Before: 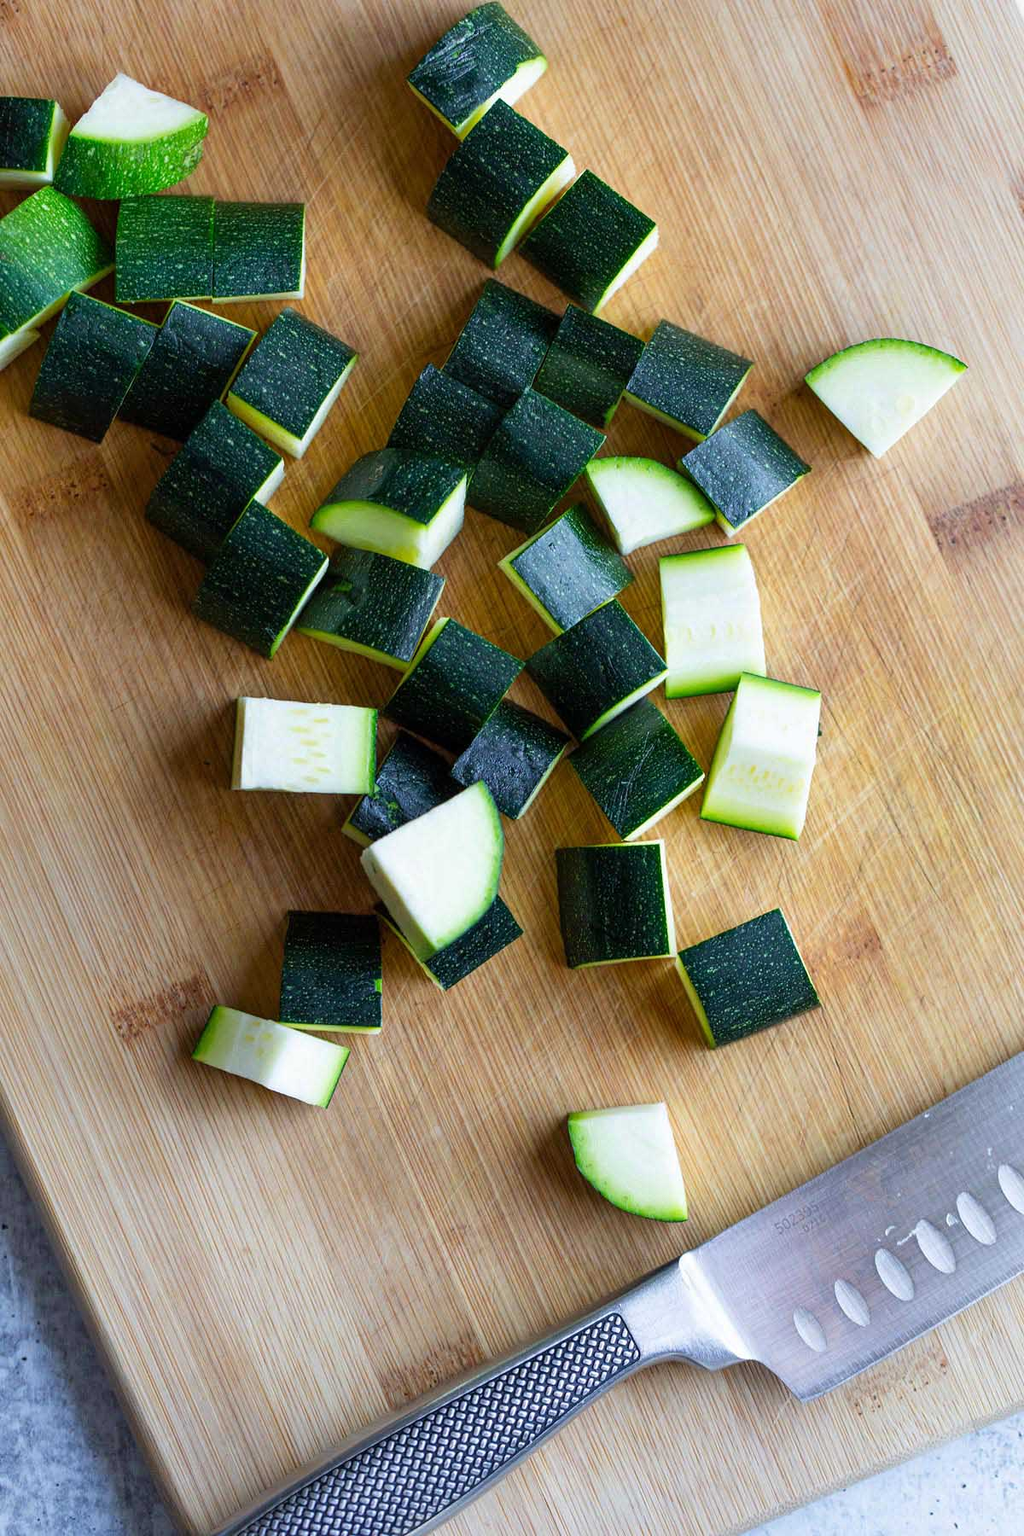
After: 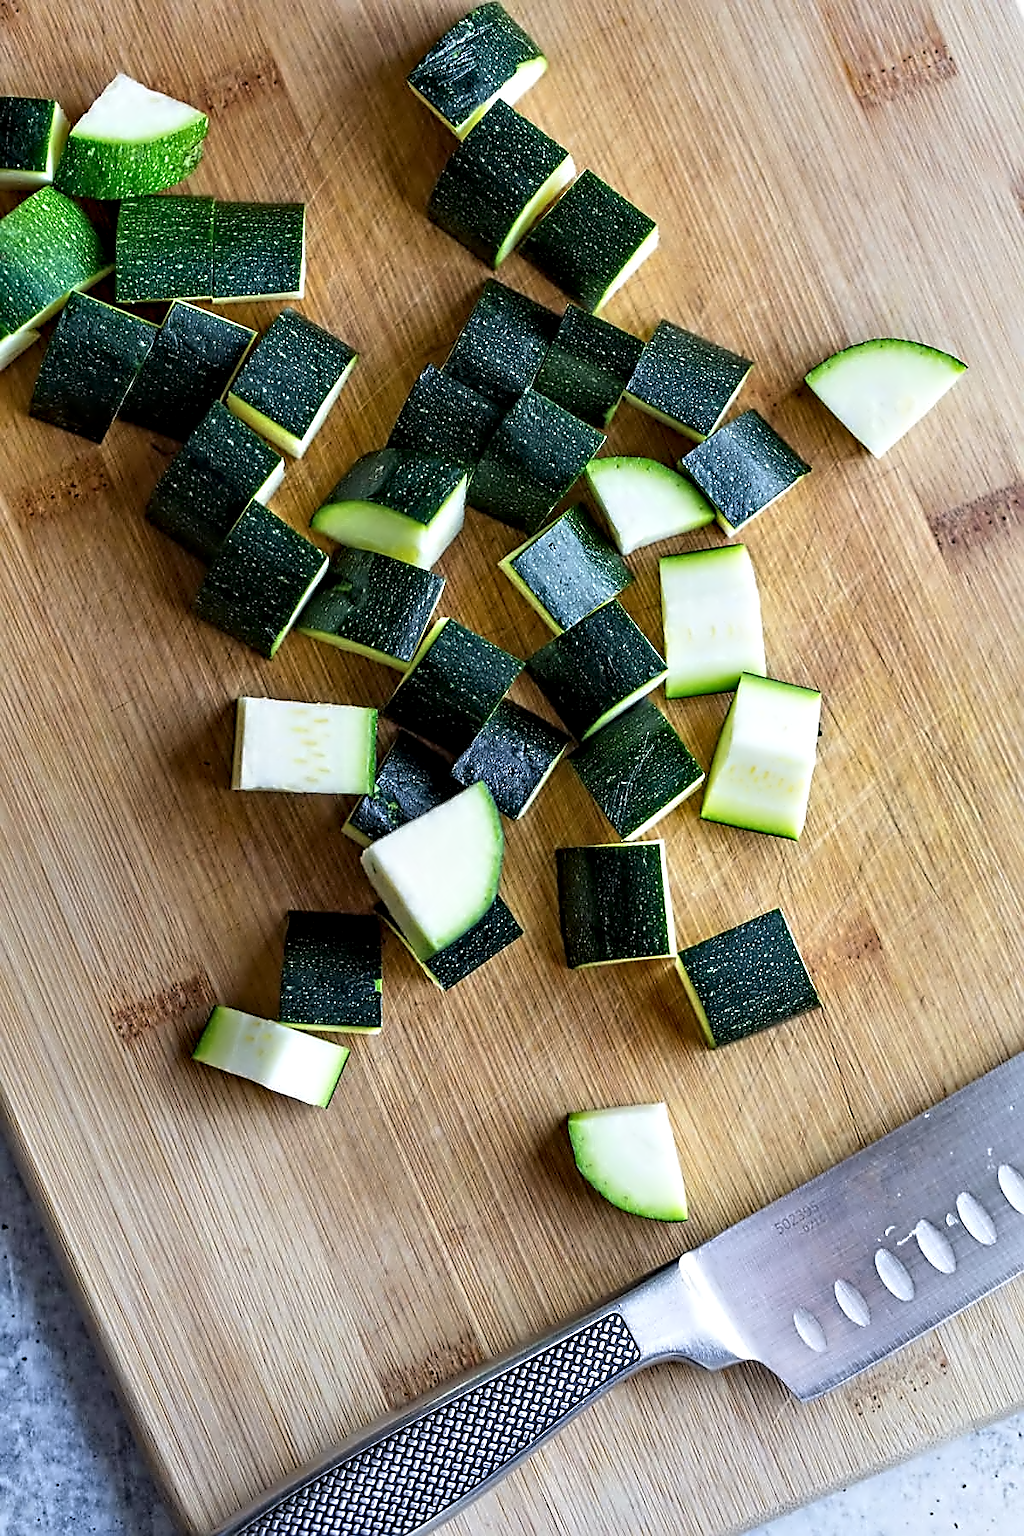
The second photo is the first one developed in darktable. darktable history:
sharpen: on, module defaults
contrast equalizer: octaves 7, y [[0.5, 0.542, 0.583, 0.625, 0.667, 0.708], [0.5 ×6], [0.5 ×6], [0, 0.033, 0.067, 0.1, 0.133, 0.167], [0, 0.05, 0.1, 0.15, 0.2, 0.25]]
